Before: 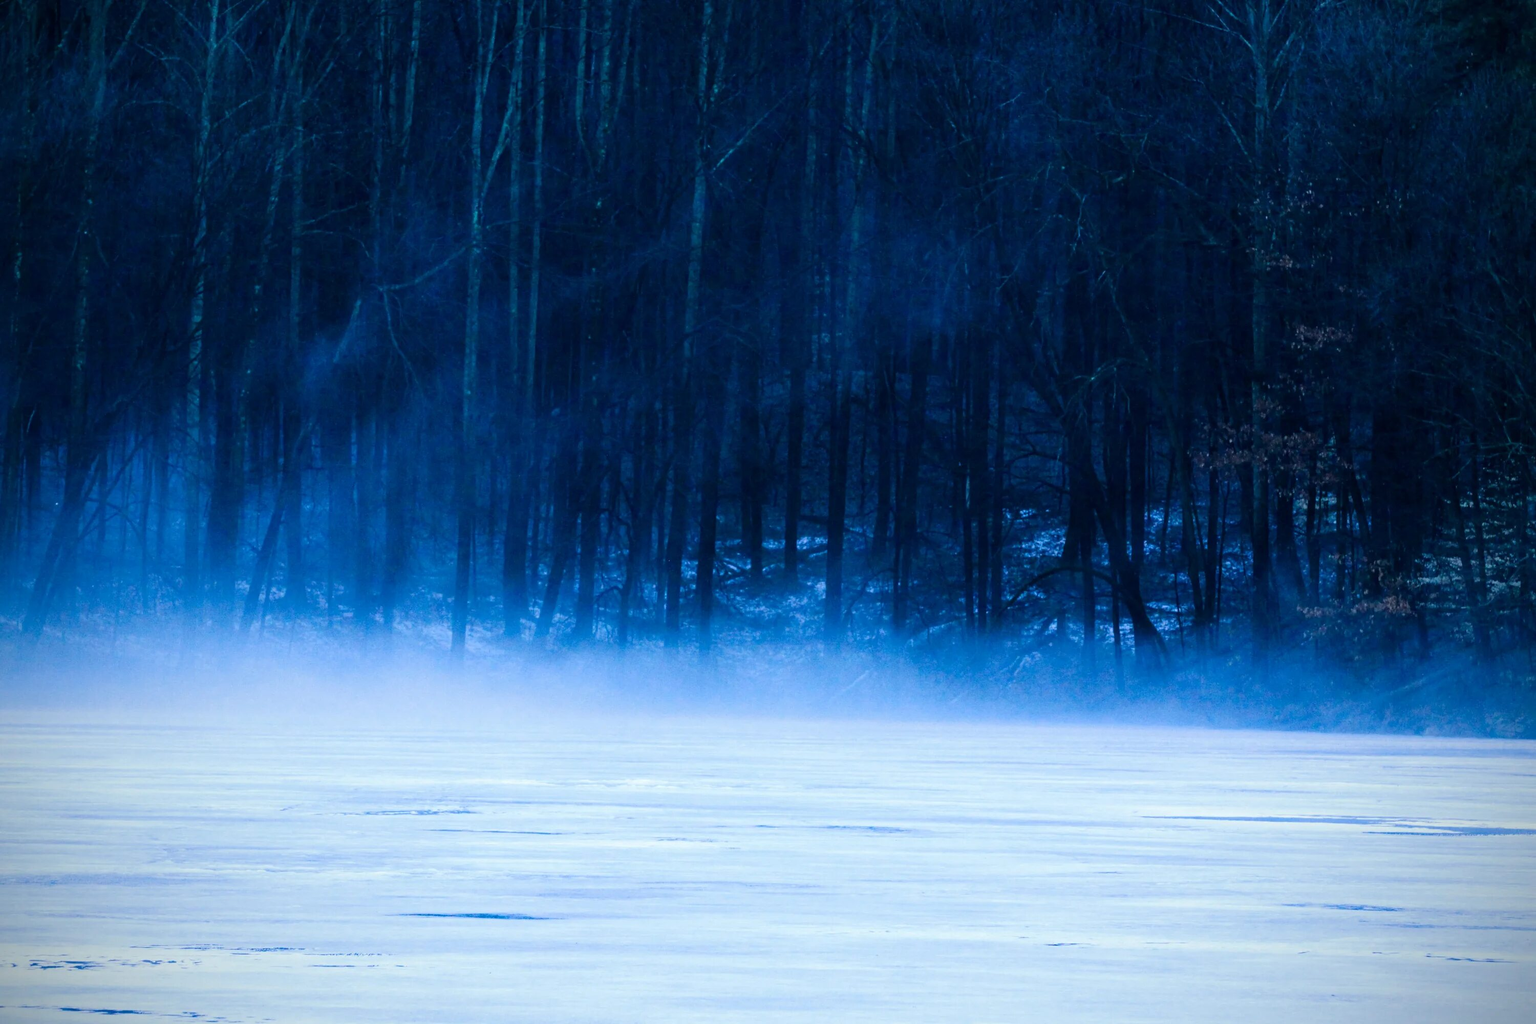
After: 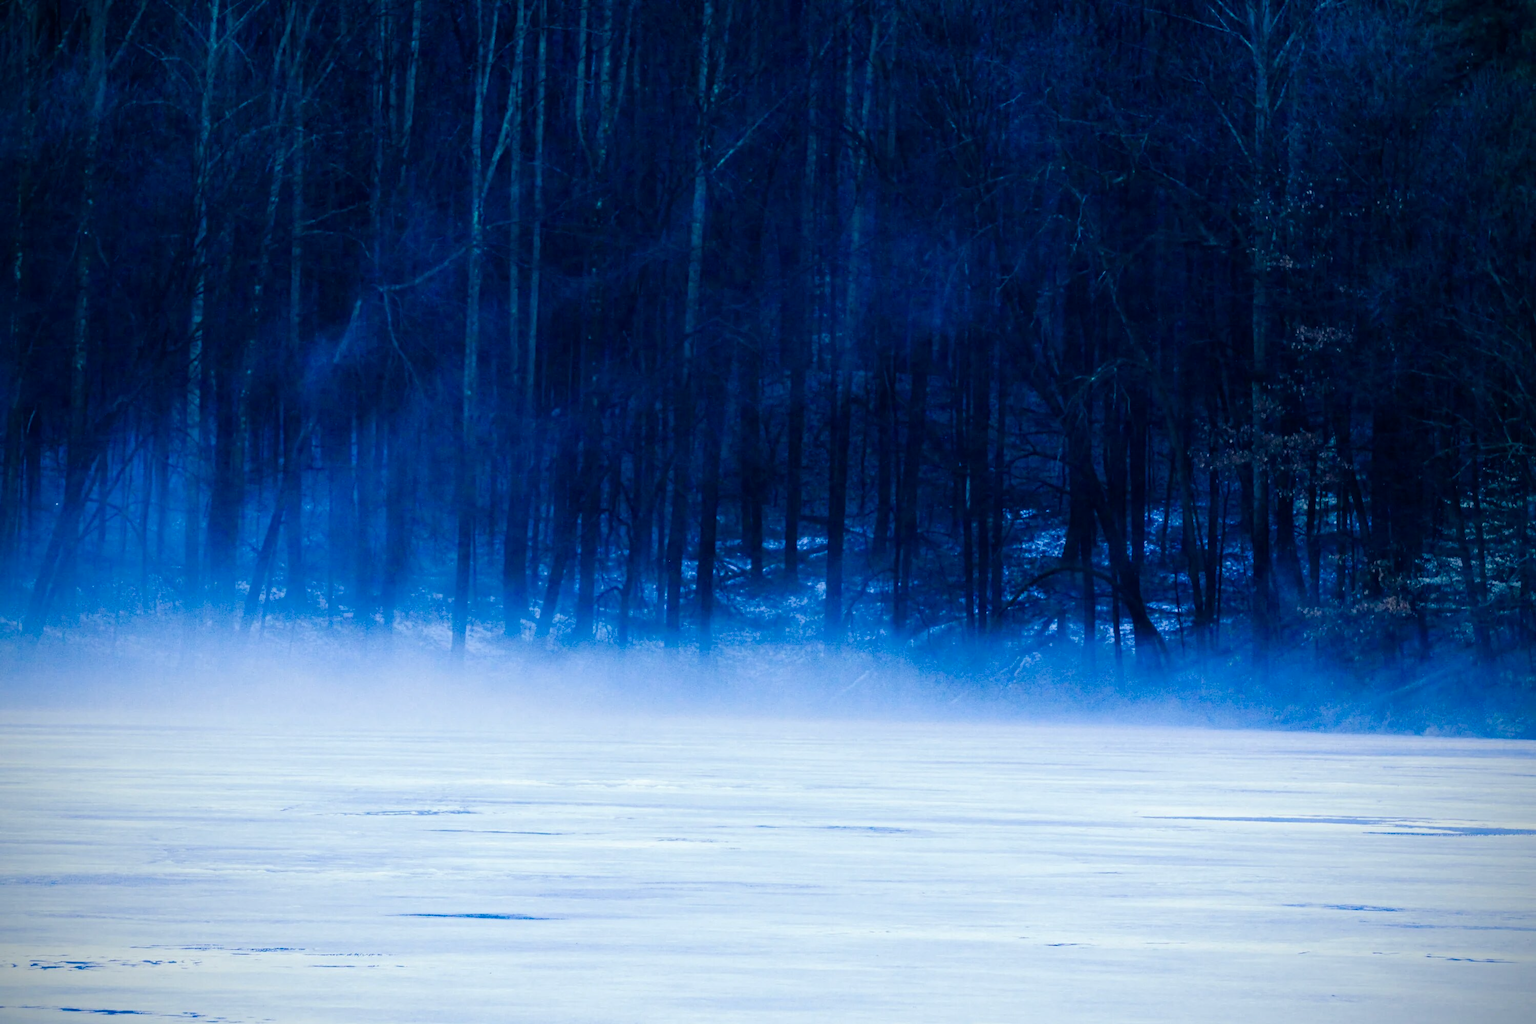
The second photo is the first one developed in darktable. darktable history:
color balance rgb: perceptual saturation grading › global saturation 20%, perceptual saturation grading › highlights -49.146%, perceptual saturation grading › shadows 25.8%
